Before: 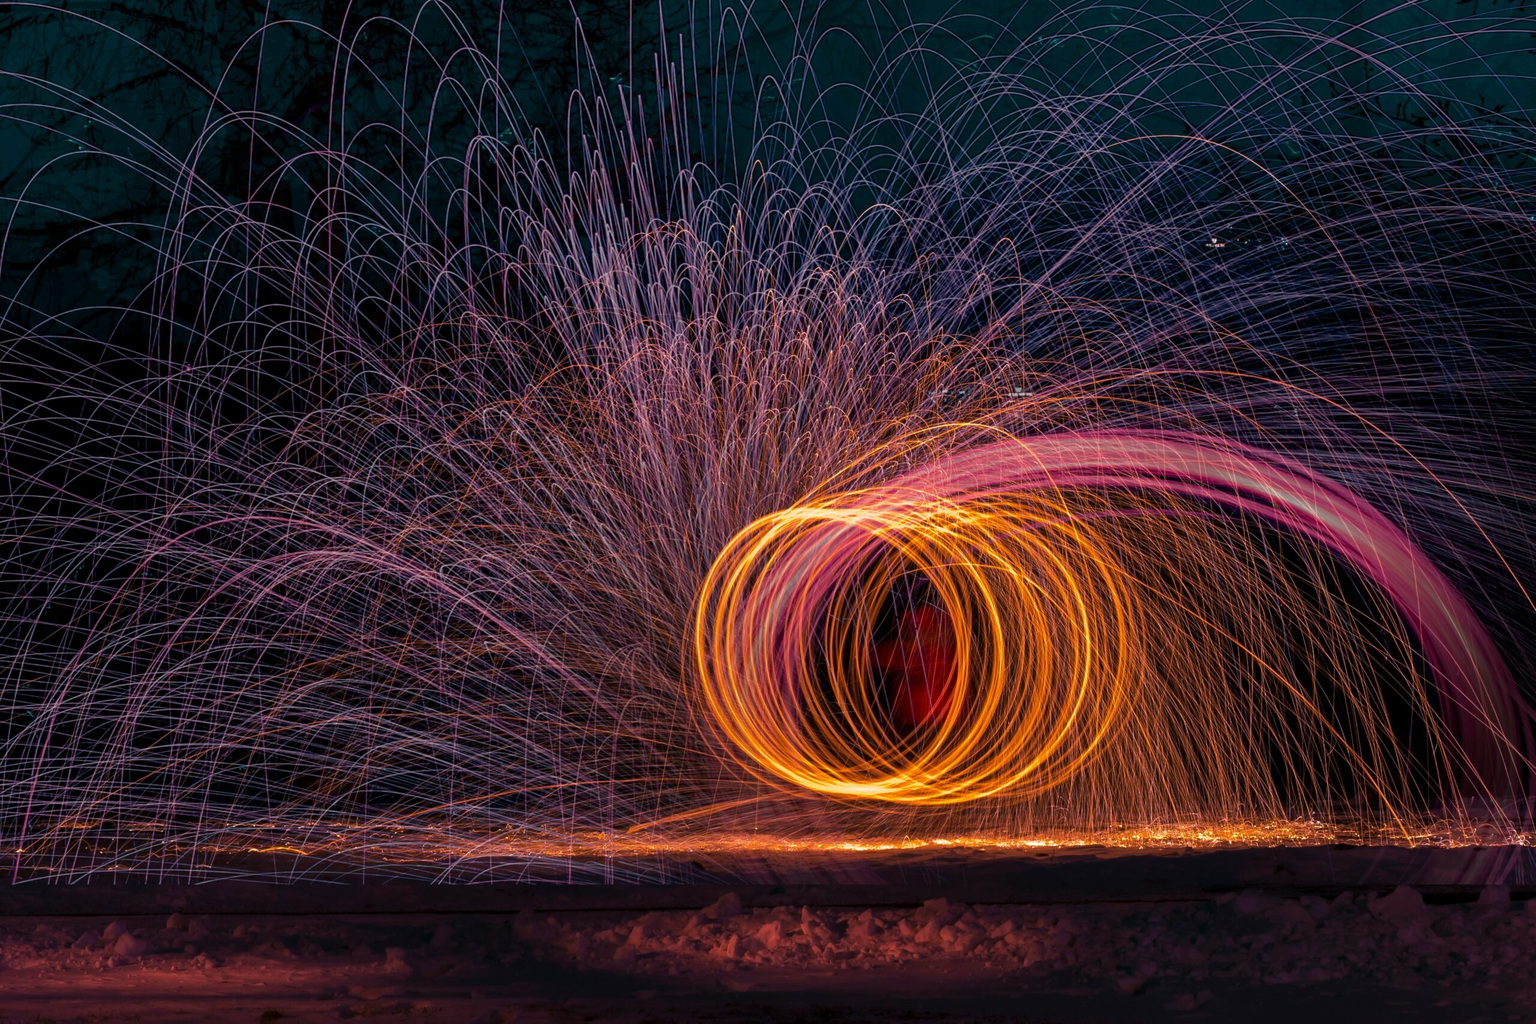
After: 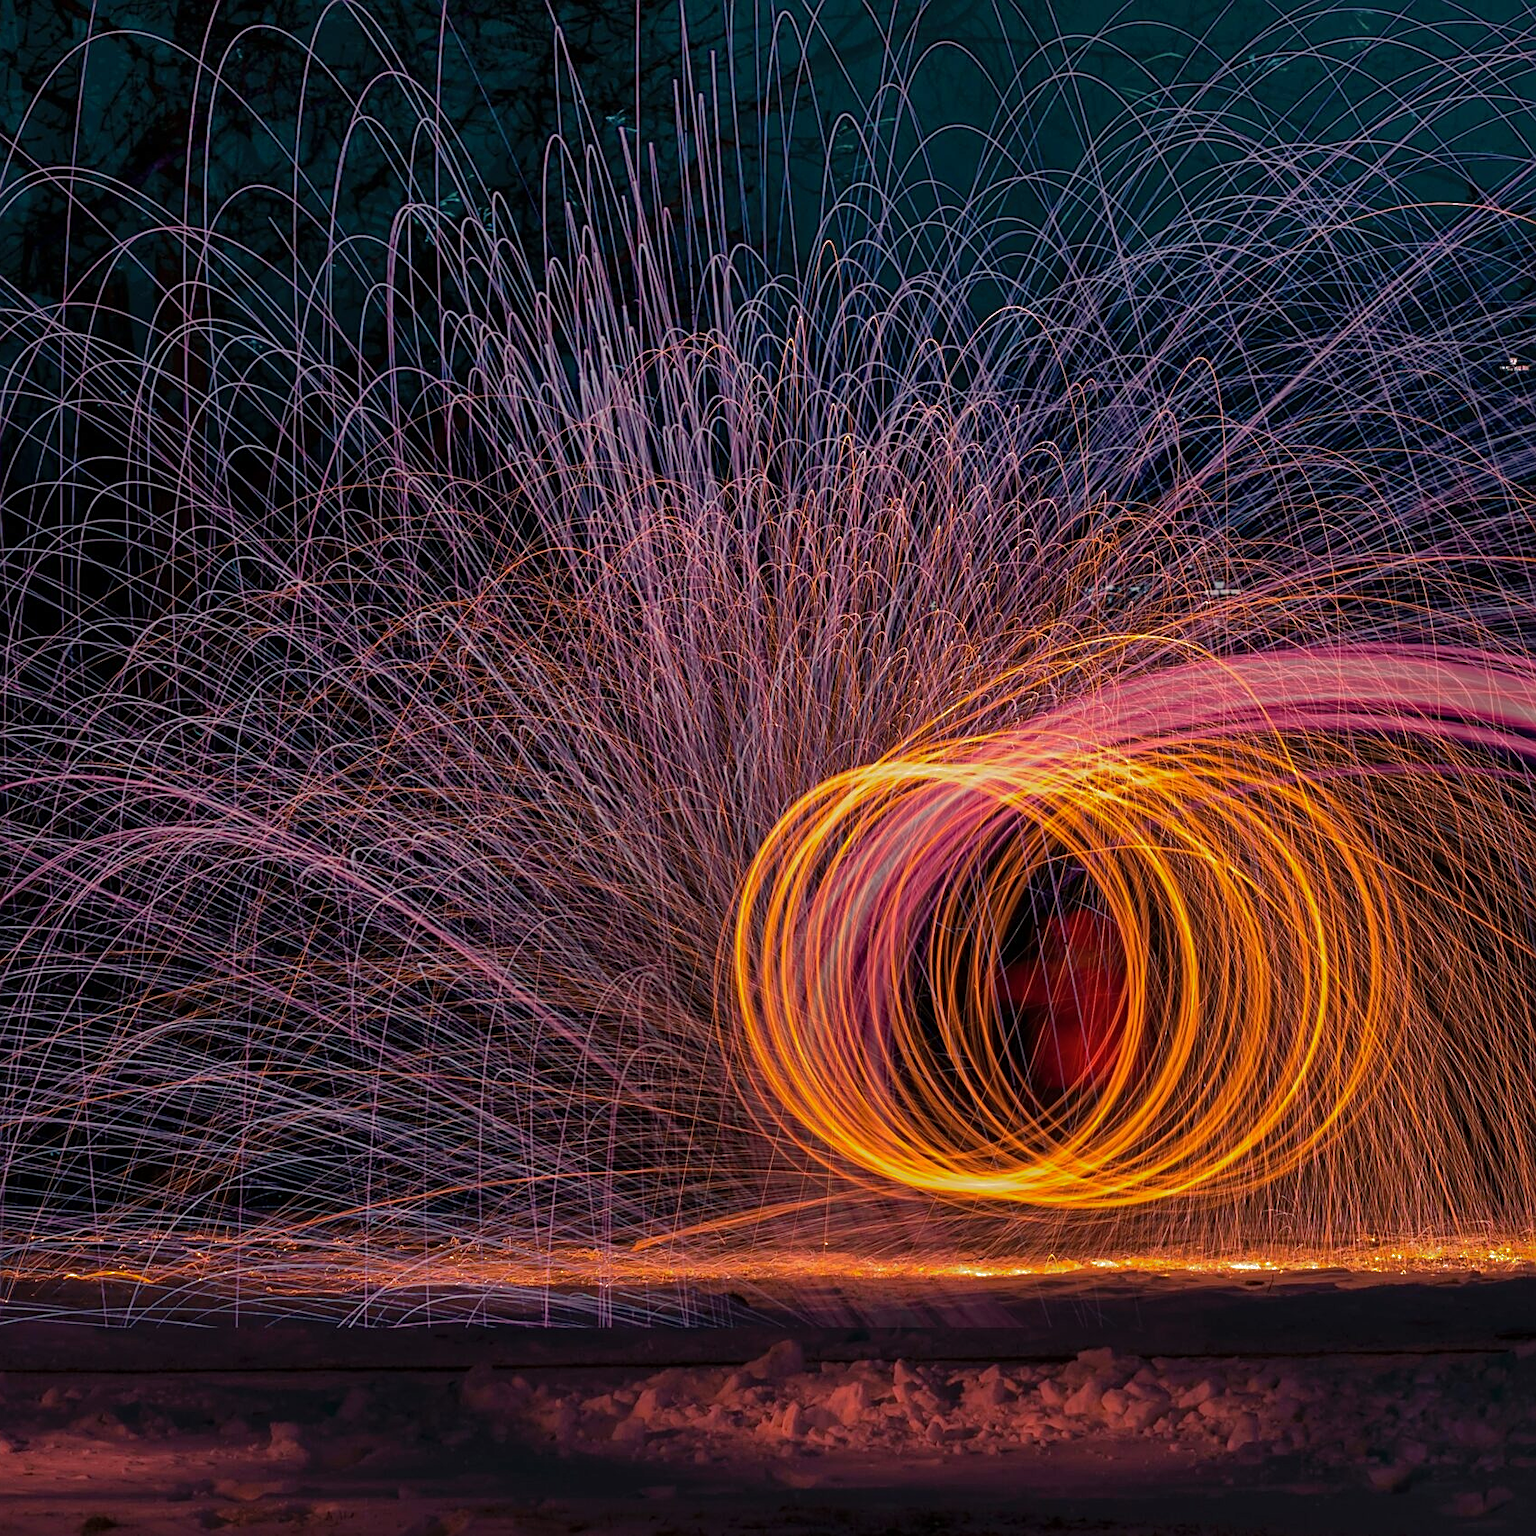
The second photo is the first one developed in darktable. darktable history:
shadows and highlights: shadows 38.43, highlights -74.54
crop and rotate: left 13.409%, right 19.924%
sharpen: on, module defaults
